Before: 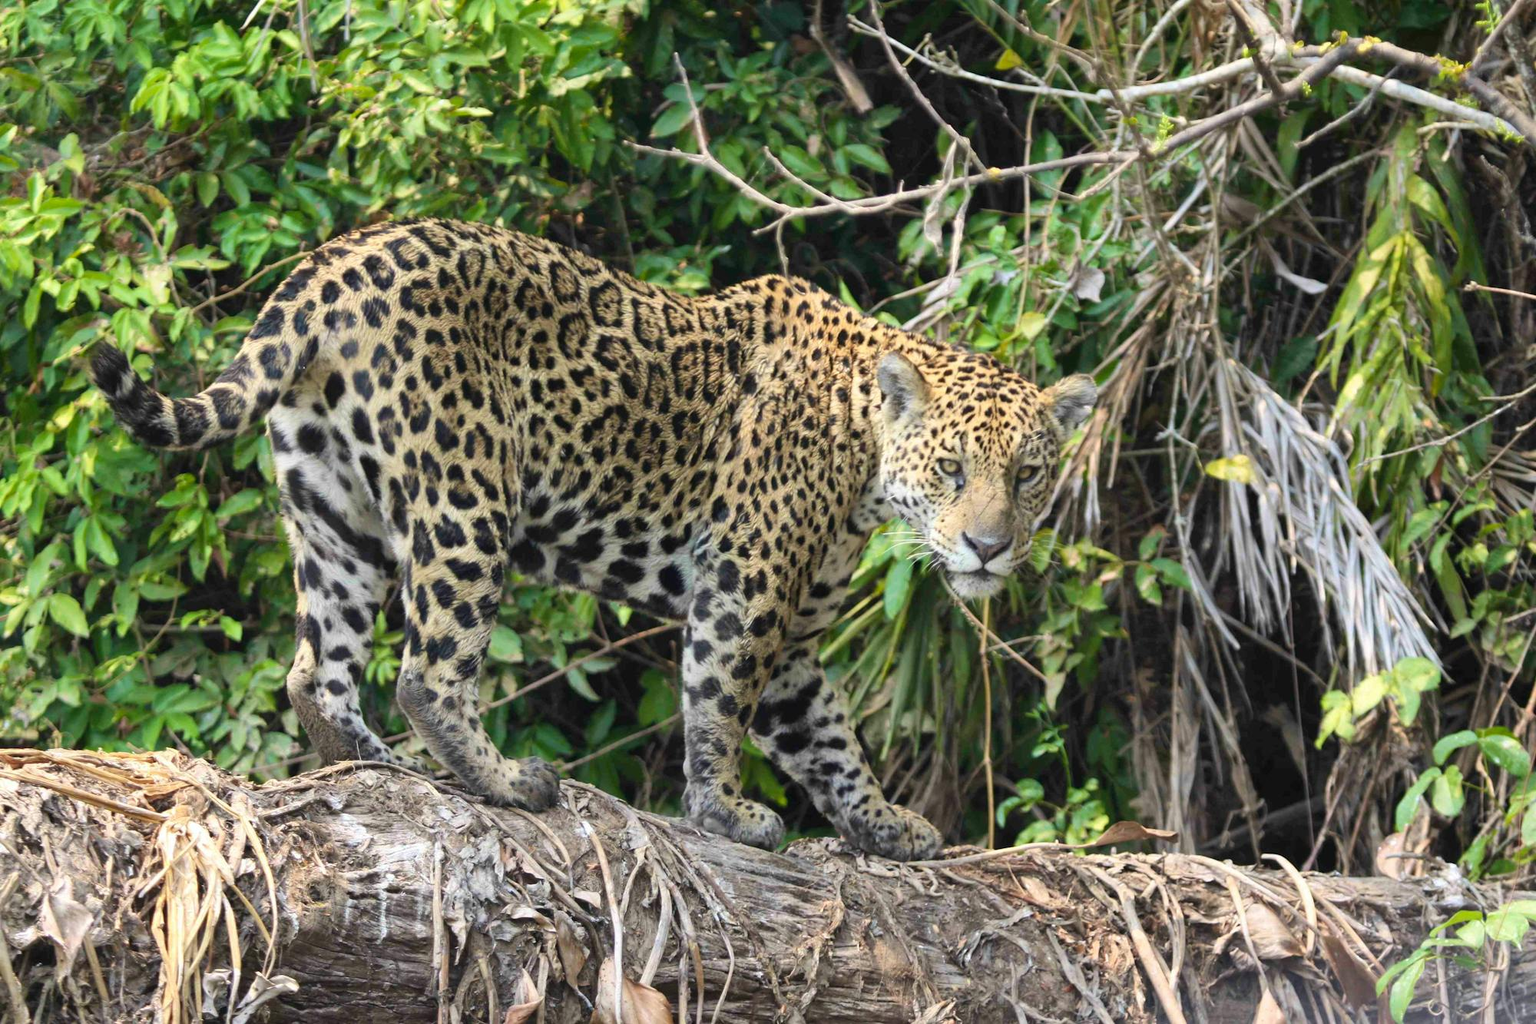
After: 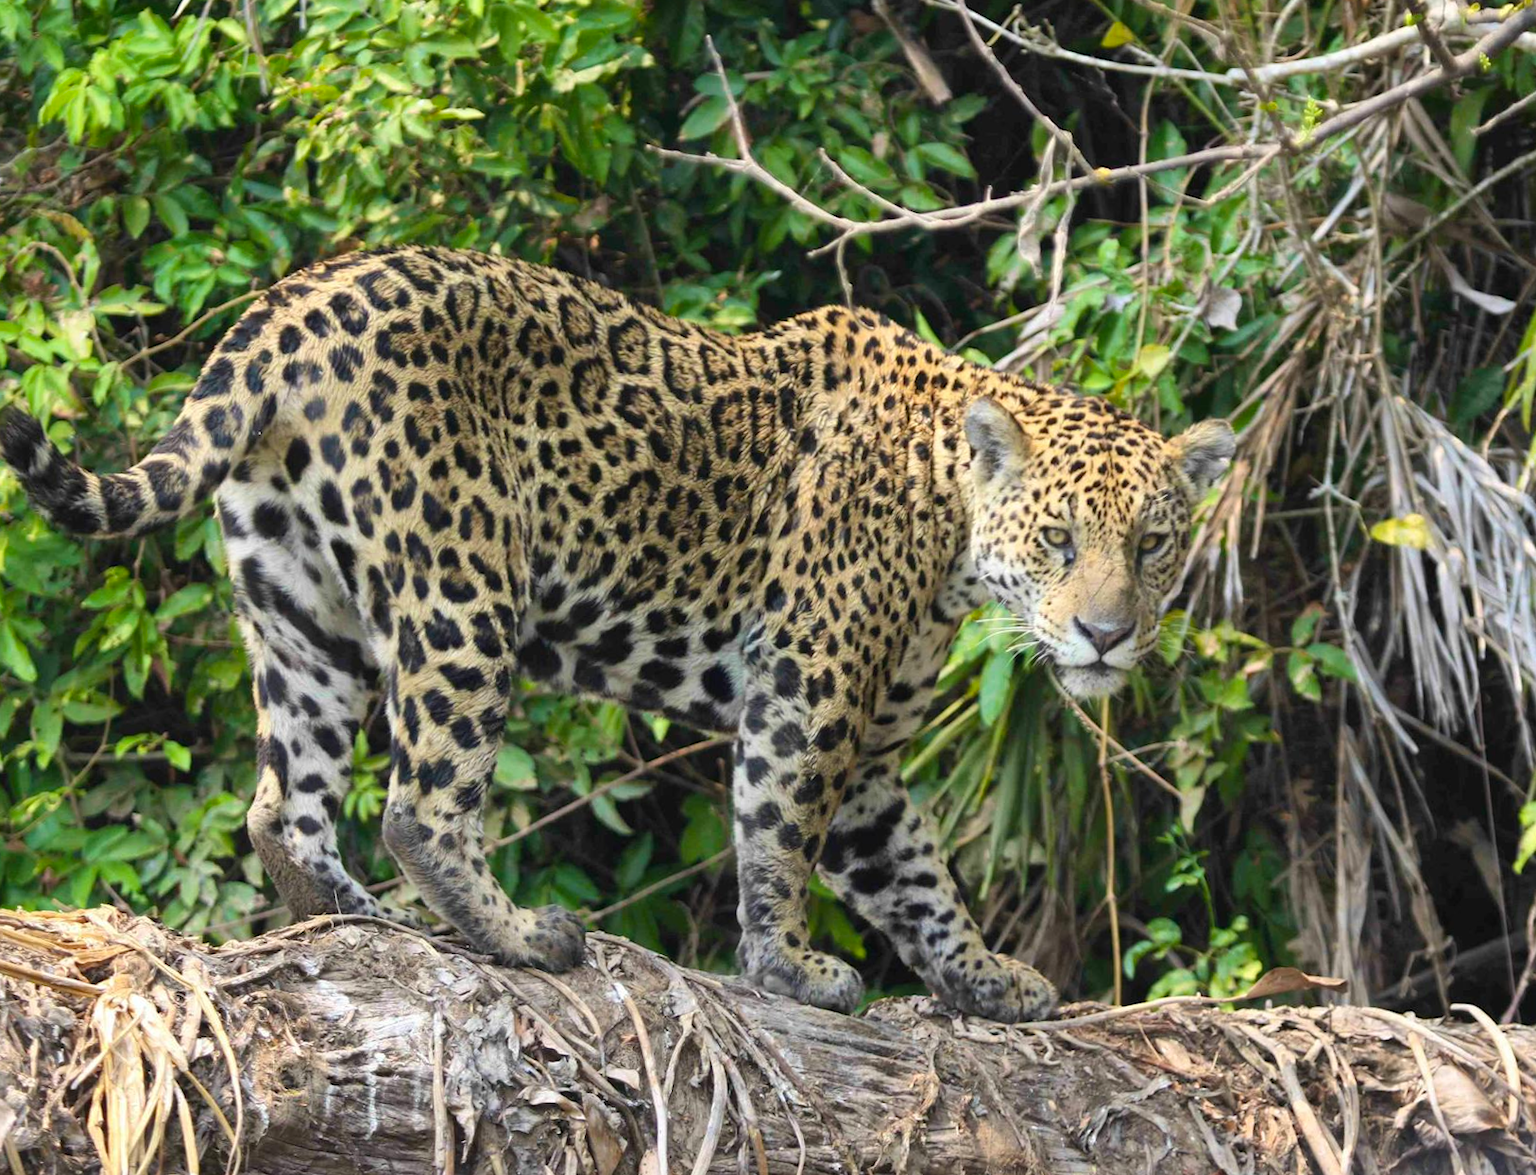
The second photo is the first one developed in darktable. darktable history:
crop and rotate: angle 1.31°, left 4.403%, top 0.951%, right 11.515%, bottom 2.506%
color balance rgb: perceptual saturation grading › global saturation 8.927%
